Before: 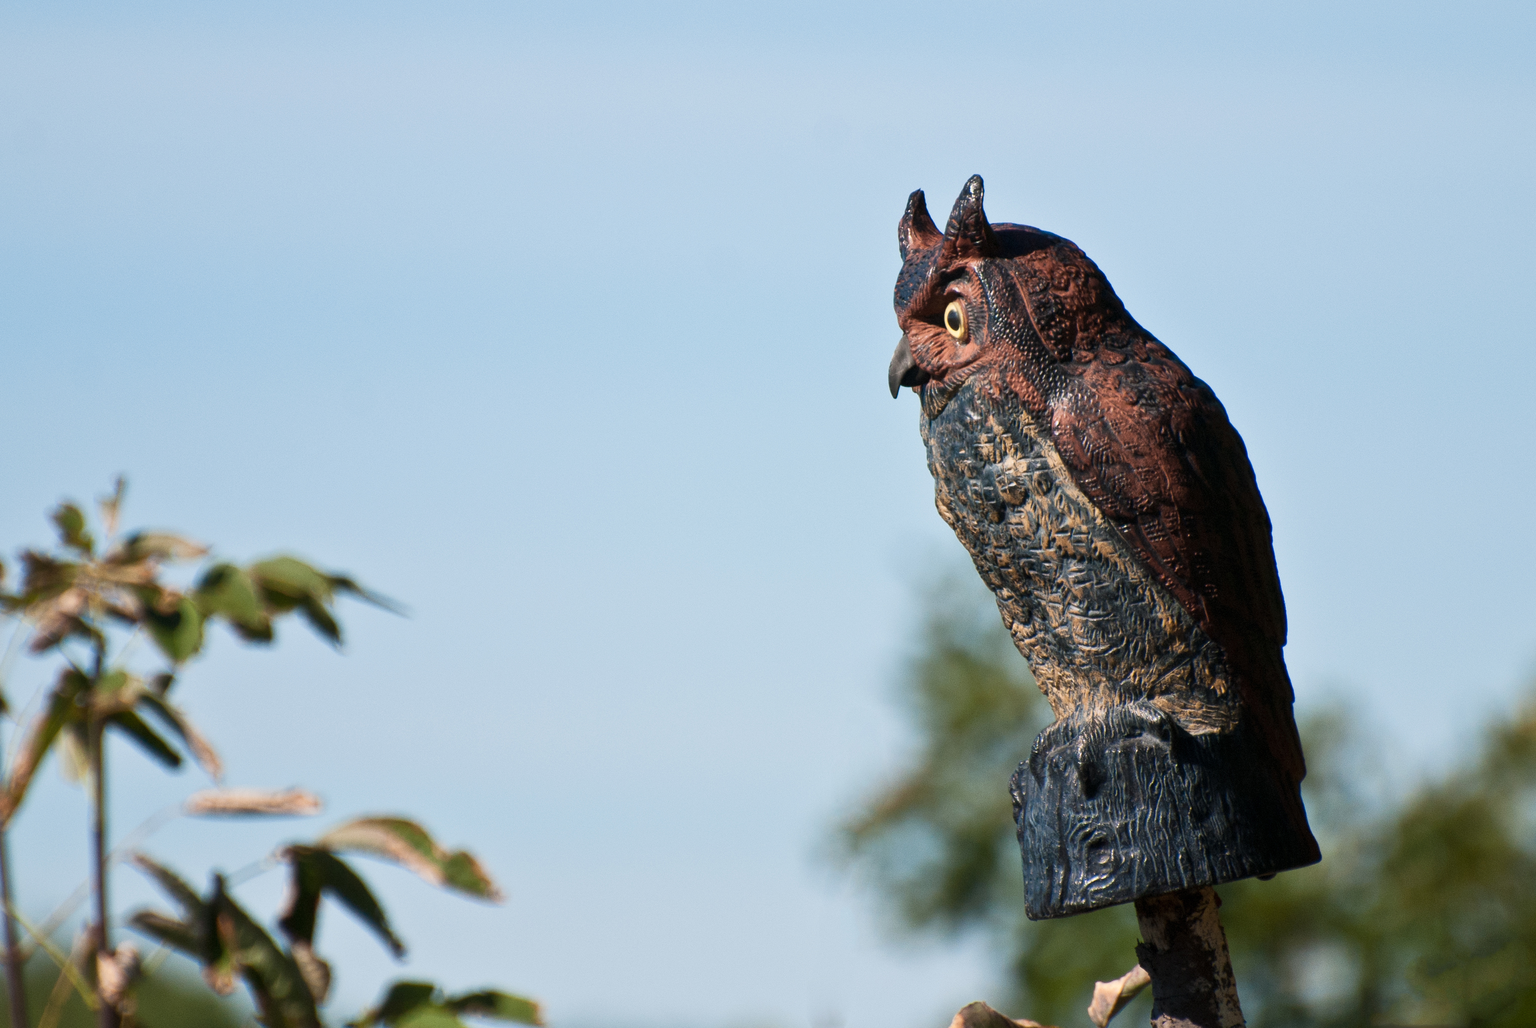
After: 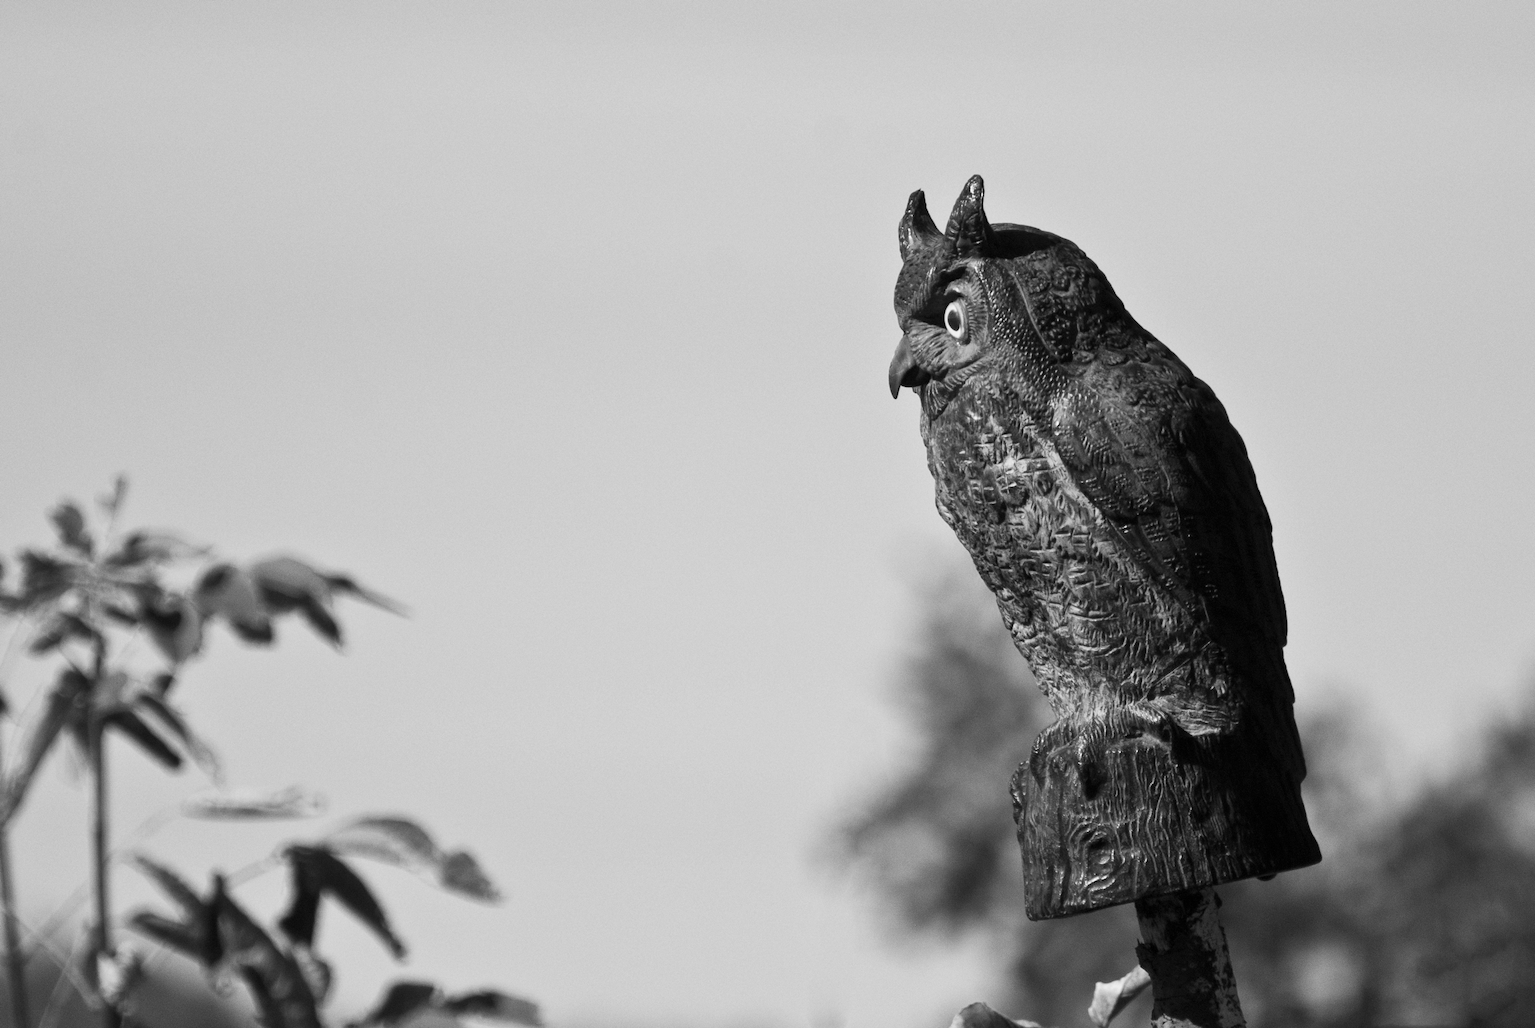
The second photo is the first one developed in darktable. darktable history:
grain: coarseness 14.57 ISO, strength 8.8%
monochrome: on, module defaults
